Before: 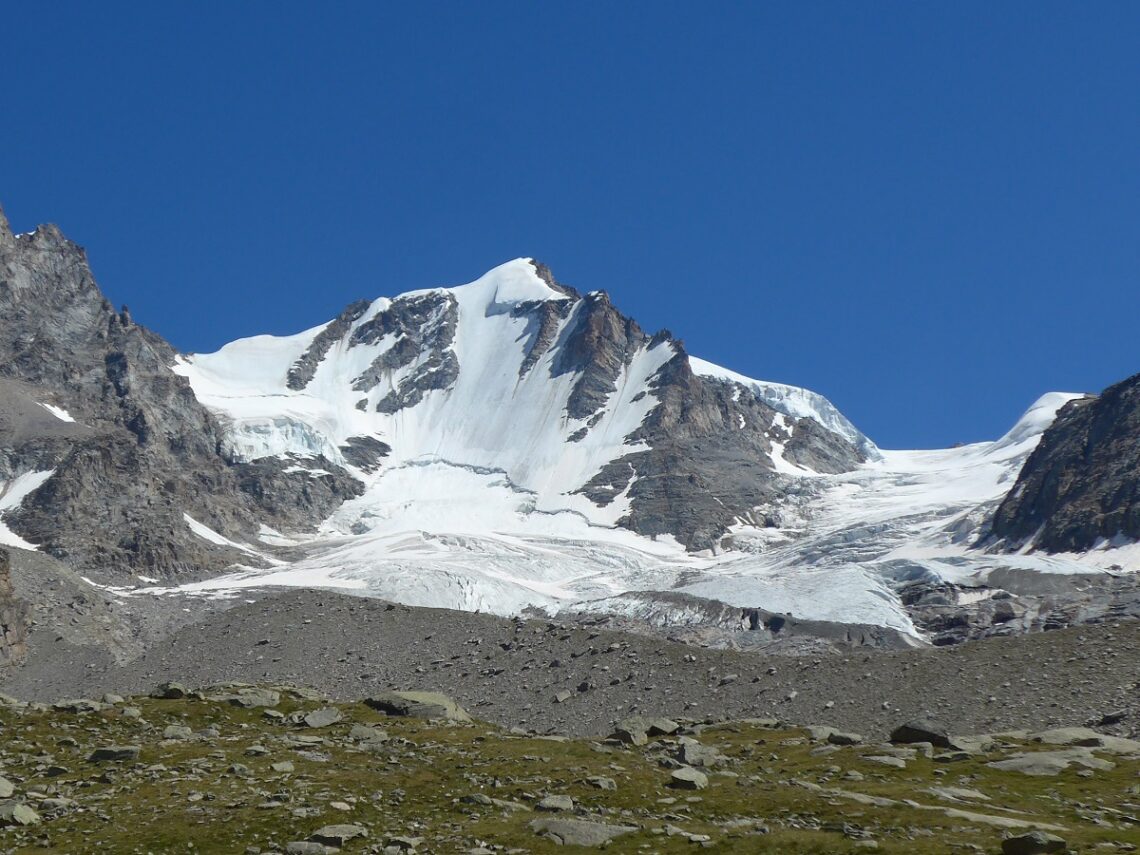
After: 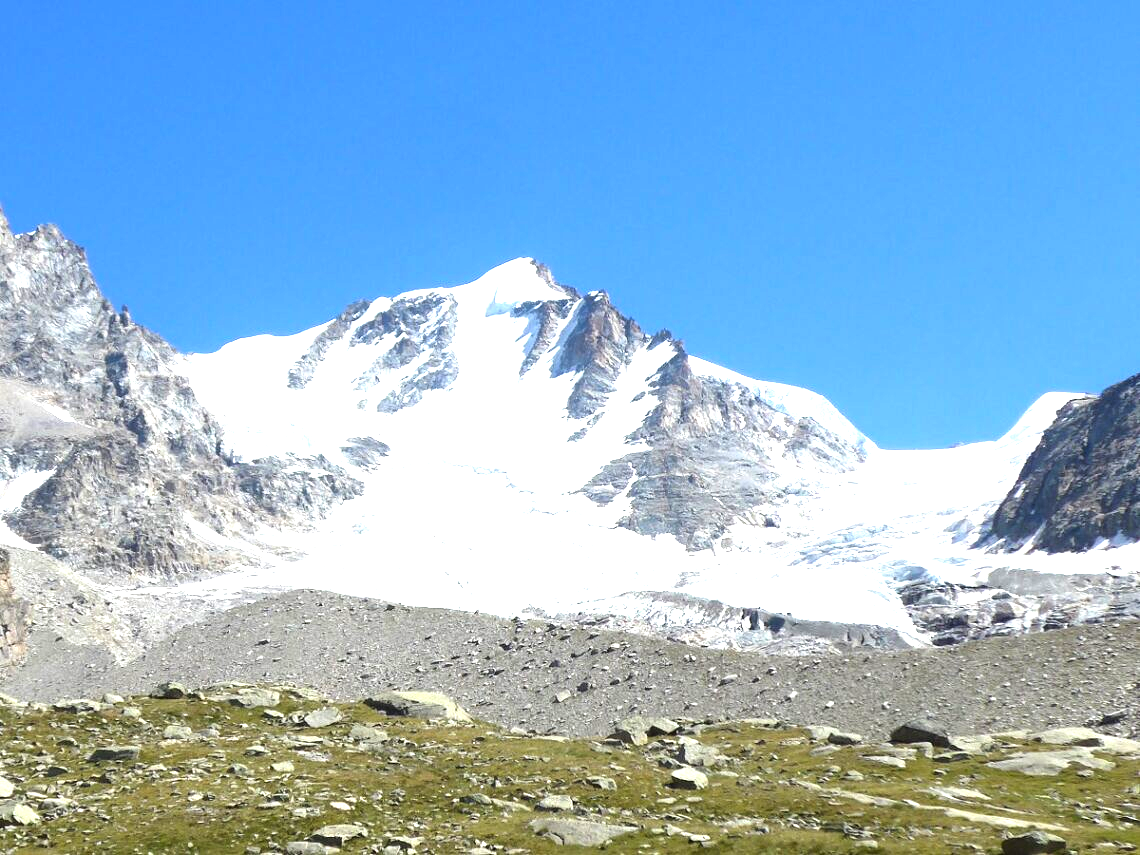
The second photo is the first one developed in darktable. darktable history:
tone equalizer: -8 EV -0.732 EV, -7 EV -0.707 EV, -6 EV -0.604 EV, -5 EV -0.366 EV, -3 EV 0.376 EV, -2 EV 0.6 EV, -1 EV 0.694 EV, +0 EV 0.776 EV, mask exposure compensation -0.505 EV
exposure: black level correction 0, exposure 1.2 EV, compensate highlight preservation false
